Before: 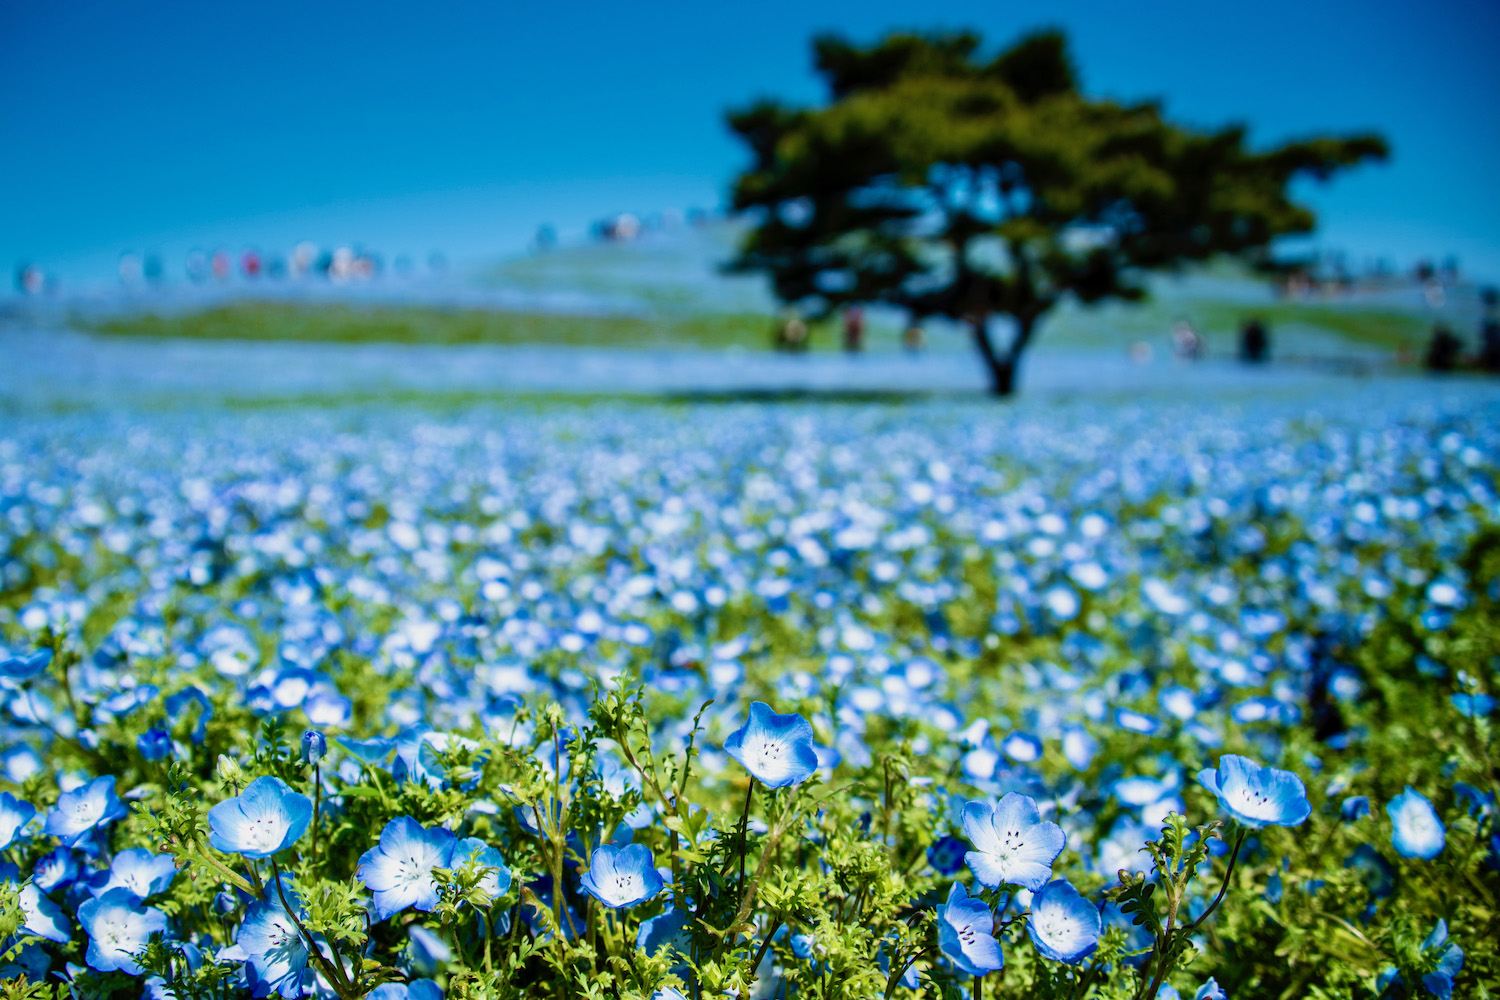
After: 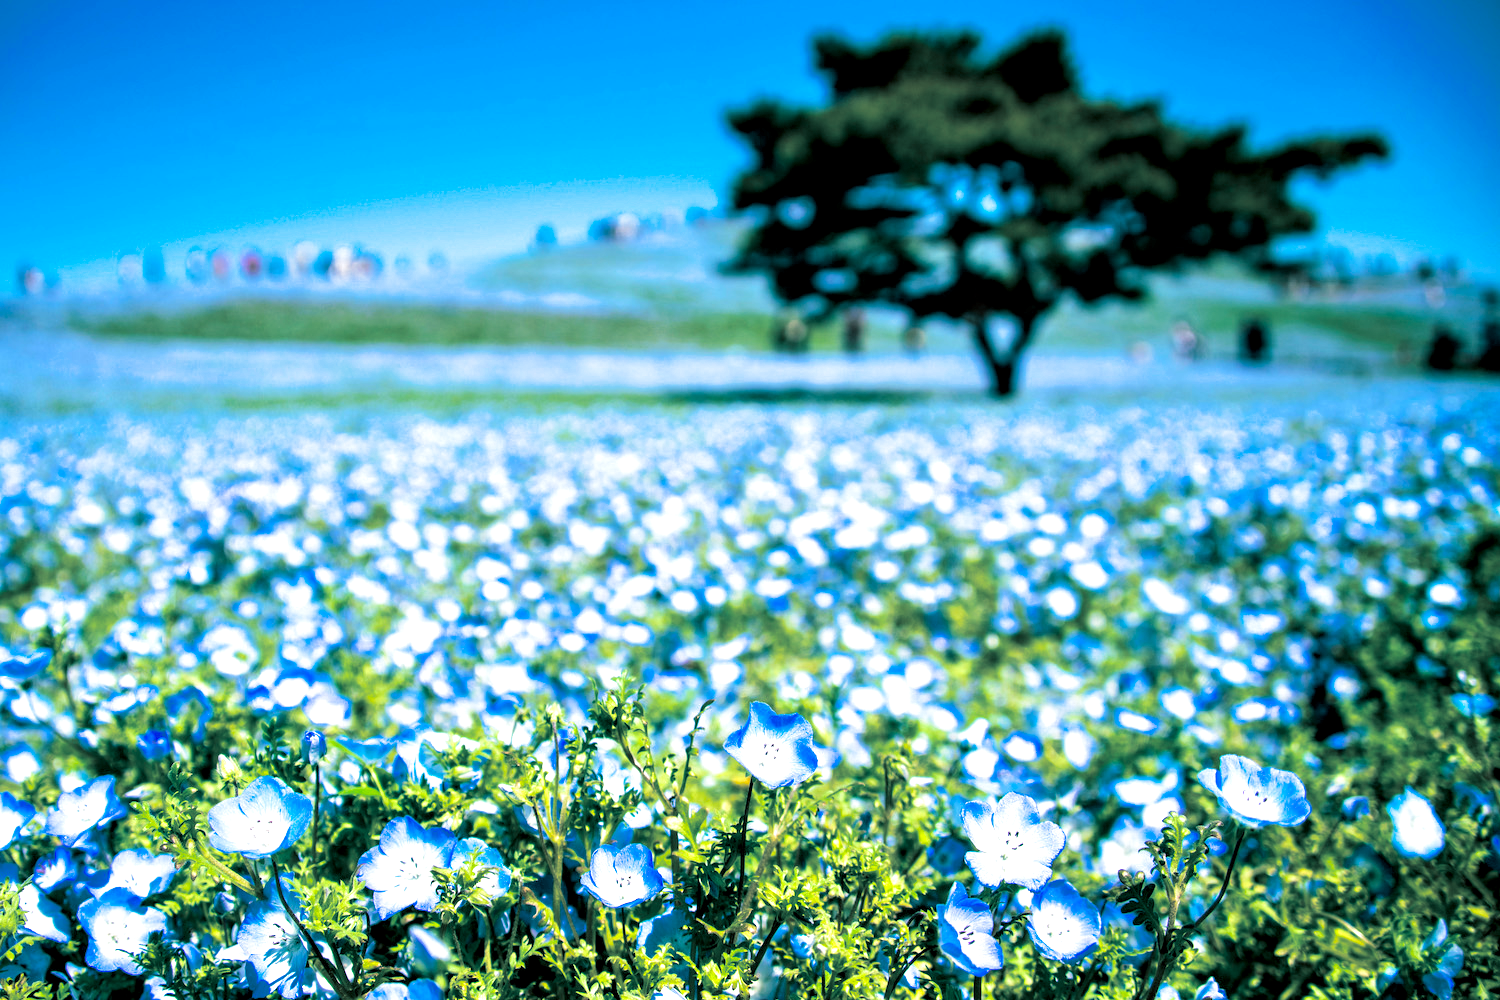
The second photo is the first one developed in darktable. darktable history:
exposure: exposure 0.722 EV, compensate highlight preservation false
split-toning: shadows › hue 186.43°, highlights › hue 49.29°, compress 30.29%
